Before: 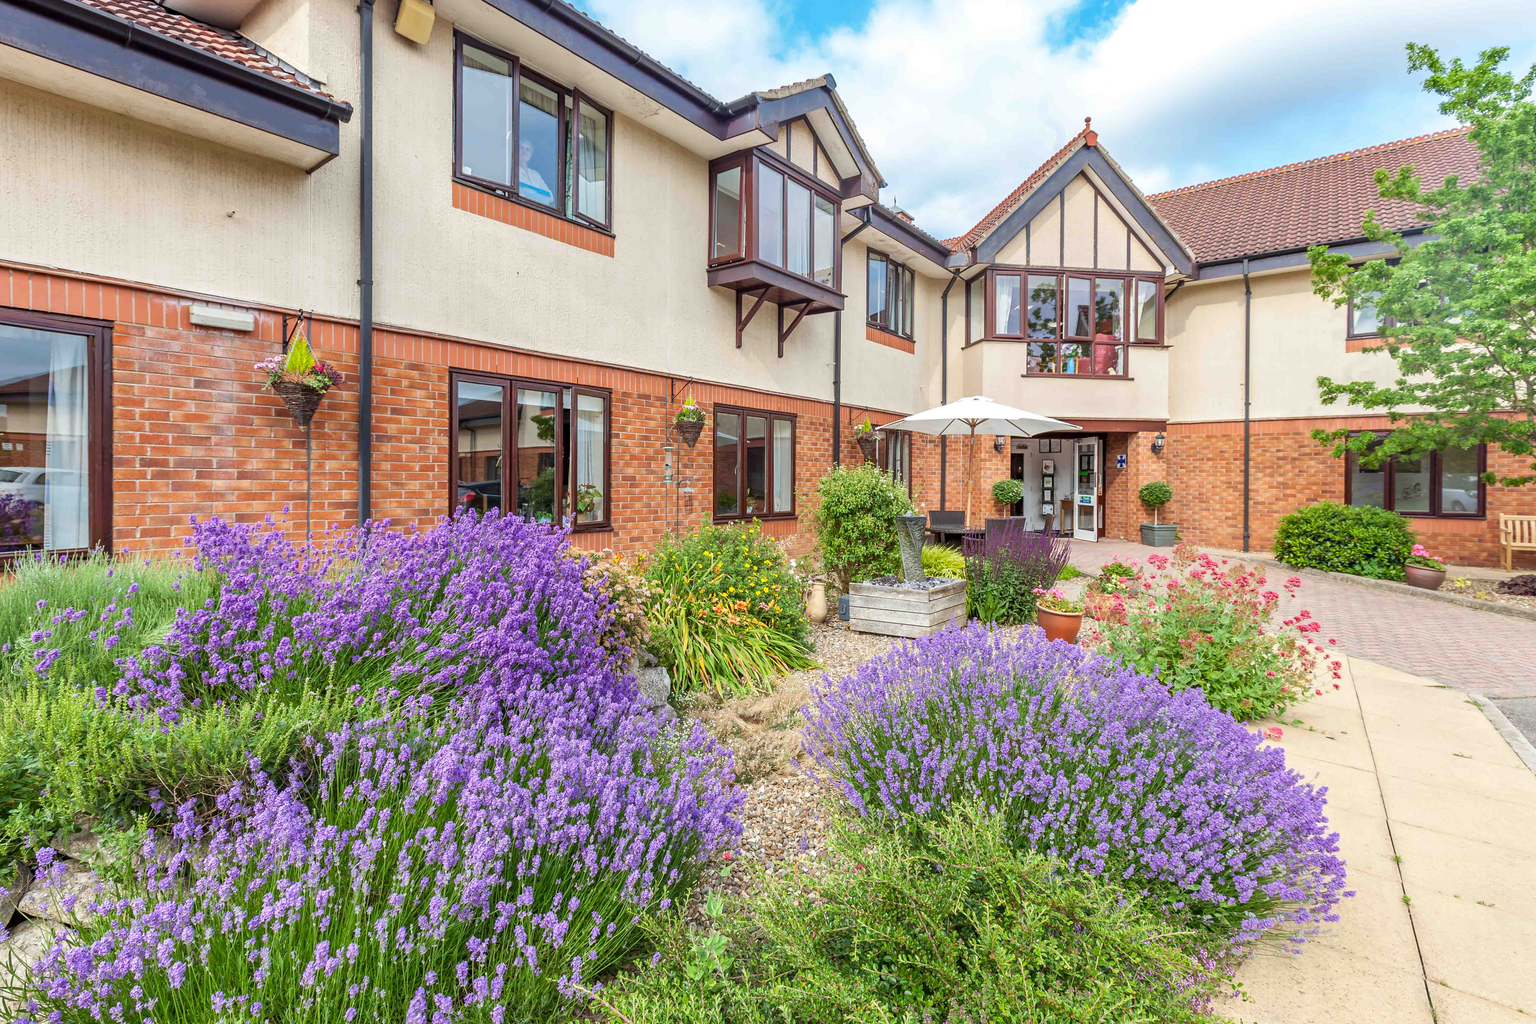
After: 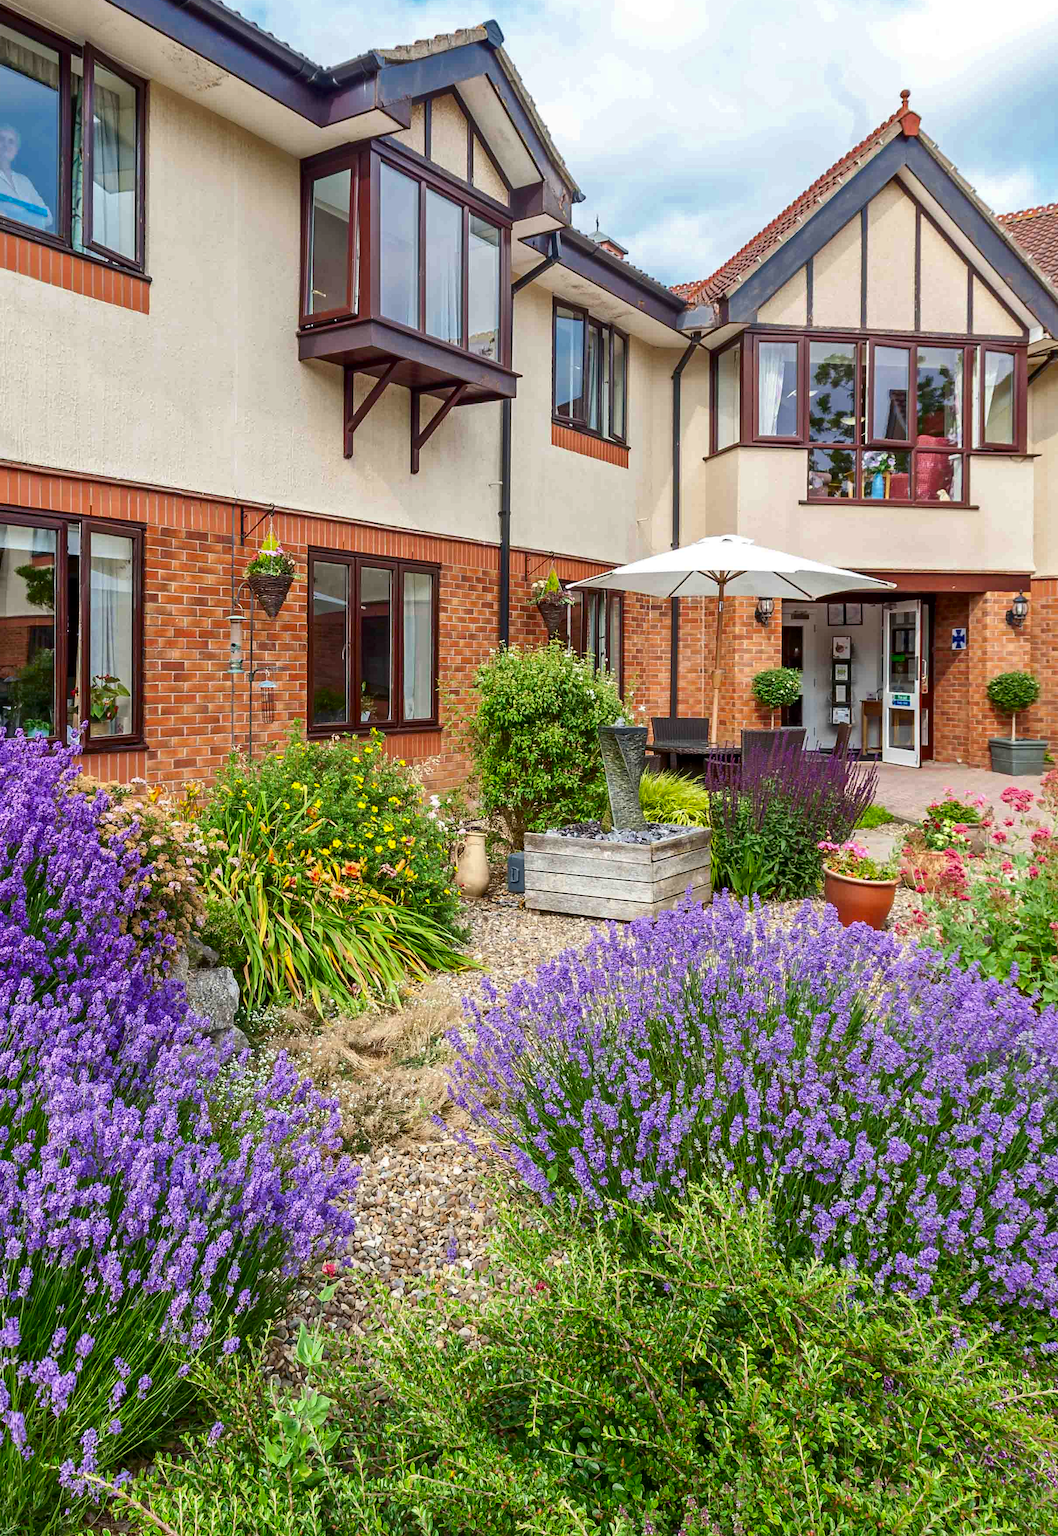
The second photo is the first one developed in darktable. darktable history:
color zones: curves: ch0 [(0, 0.5) (0.143, 0.5) (0.286, 0.5) (0.429, 0.5) (0.62, 0.489) (0.714, 0.445) (0.844, 0.496) (1, 0.5)]; ch1 [(0, 0.5) (0.143, 0.5) (0.286, 0.5) (0.429, 0.5) (0.571, 0.5) (0.714, 0.523) (0.857, 0.5) (1, 0.5)]
contrast brightness saturation: contrast 0.066, brightness -0.145, saturation 0.114
crop: left 33.911%, top 5.97%, right 22.891%
